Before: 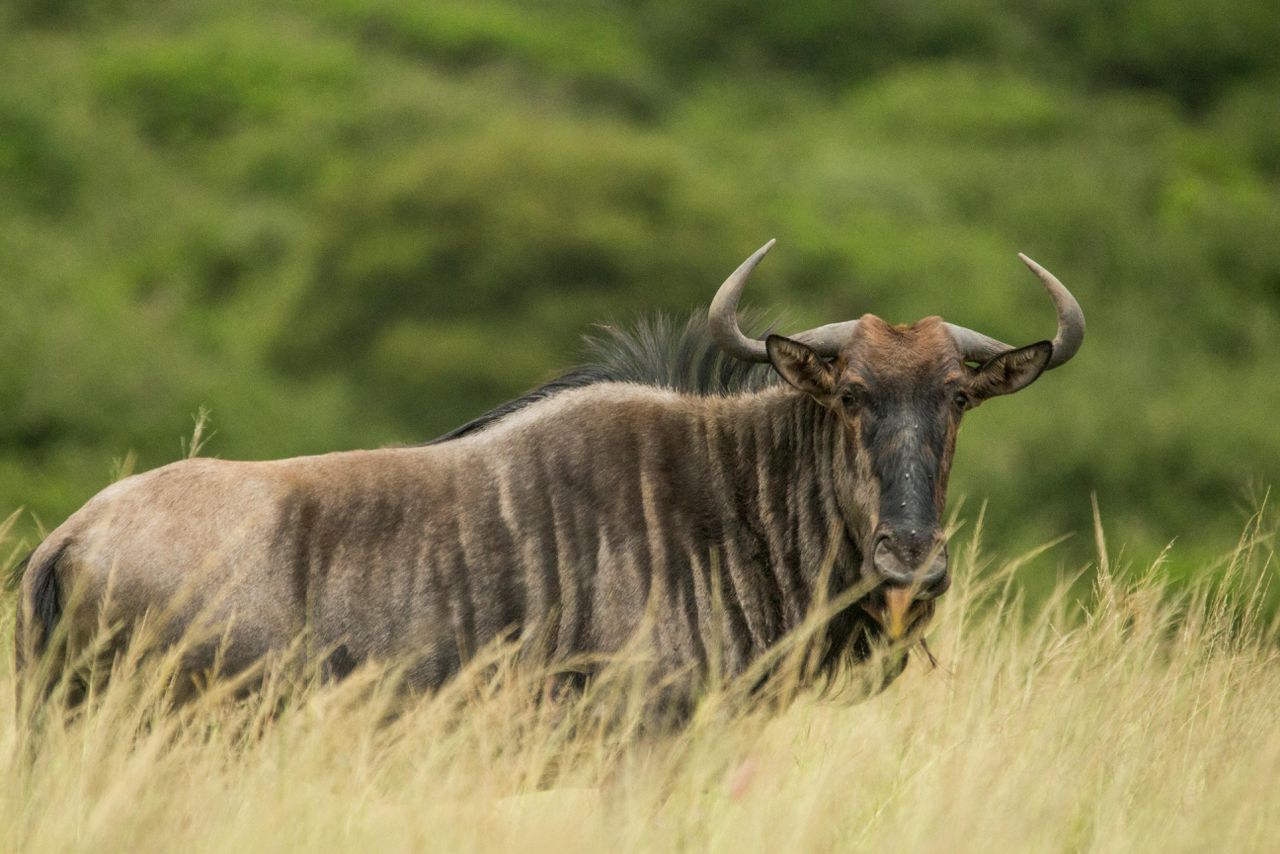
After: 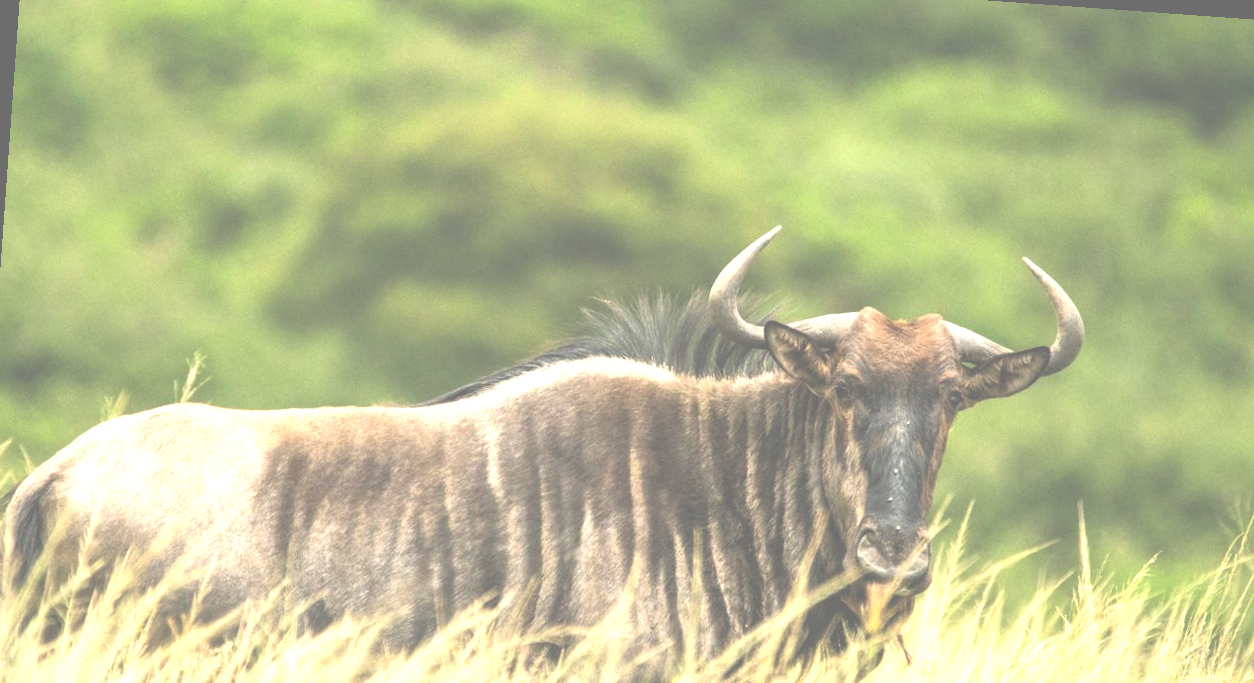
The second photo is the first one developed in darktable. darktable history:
exposure: black level correction -0.071, exposure 0.5 EV, compensate highlight preservation false
crop: left 2.737%, top 7.287%, right 3.421%, bottom 20.179%
rotate and perspective: rotation 4.1°, automatic cropping off
levels: levels [0, 0.394, 0.787]
